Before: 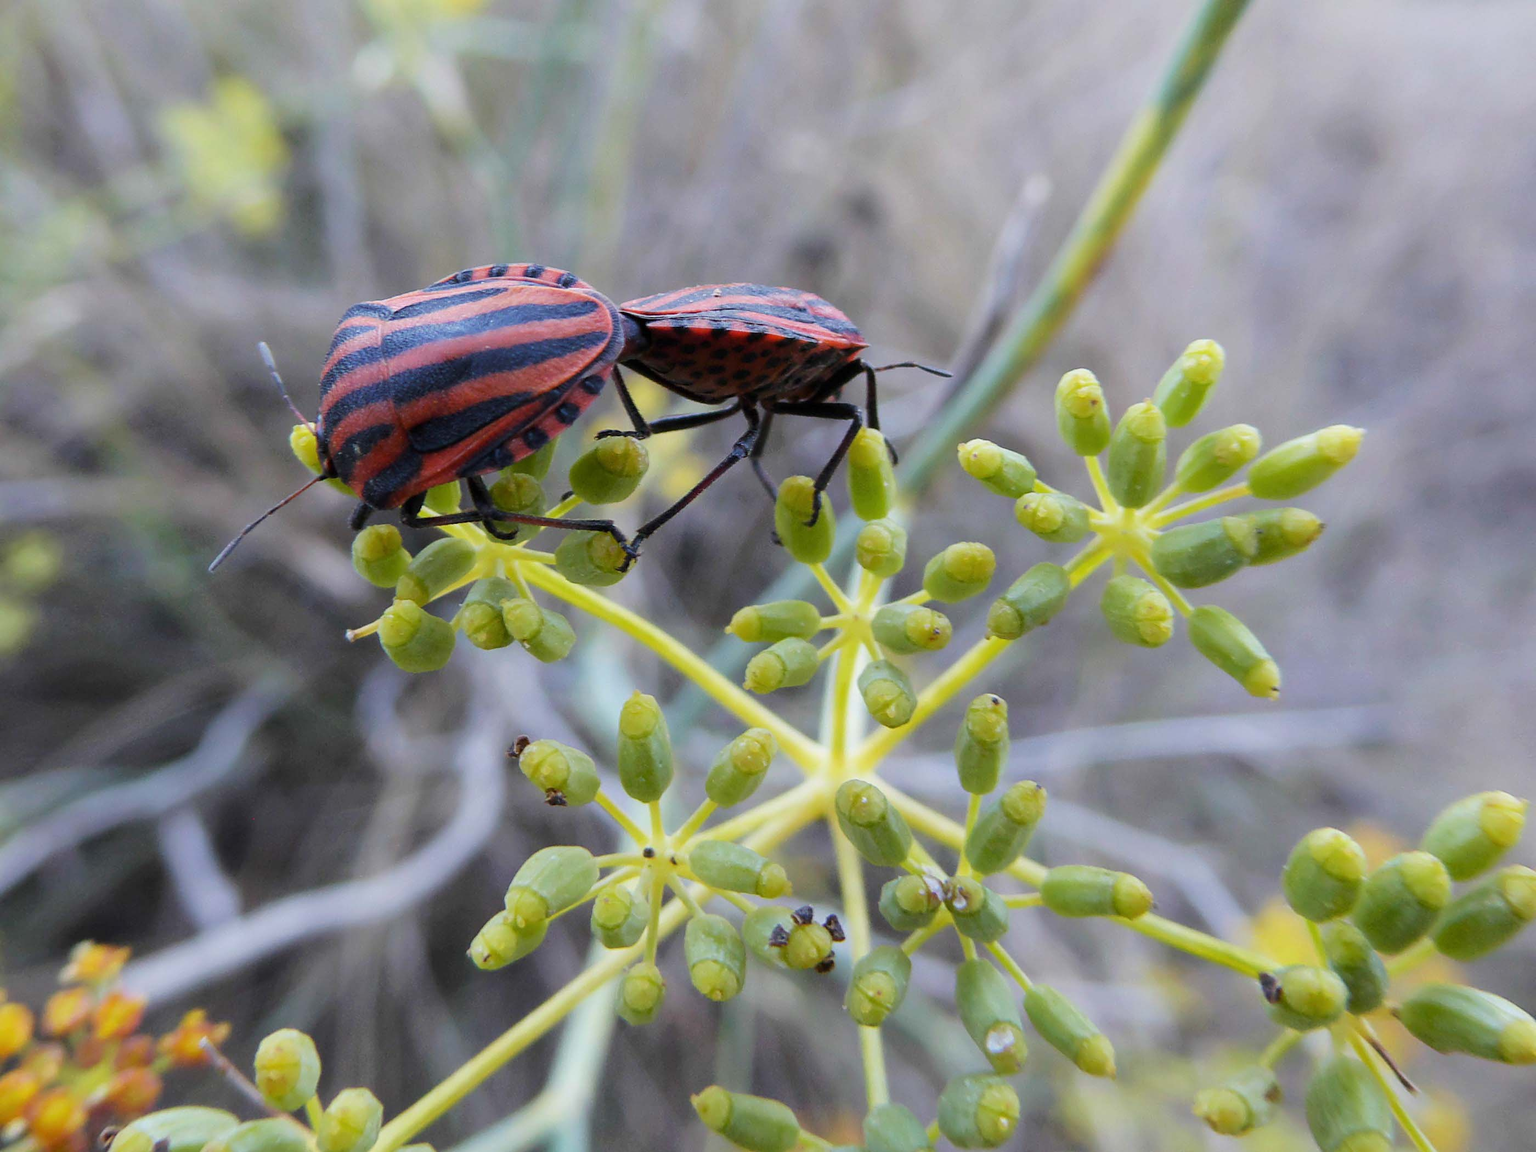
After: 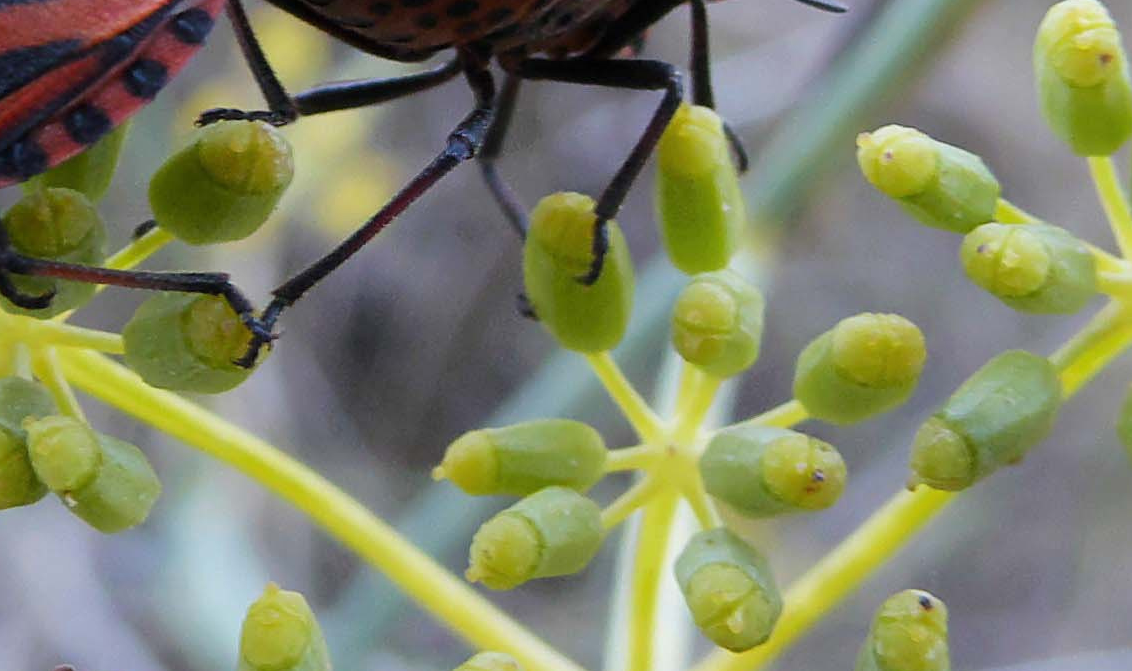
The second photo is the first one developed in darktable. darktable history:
crop: left 31.751%, top 32.172%, right 27.8%, bottom 35.83%
contrast equalizer: y [[0.5, 0.5, 0.472, 0.5, 0.5, 0.5], [0.5 ×6], [0.5 ×6], [0 ×6], [0 ×6]]
